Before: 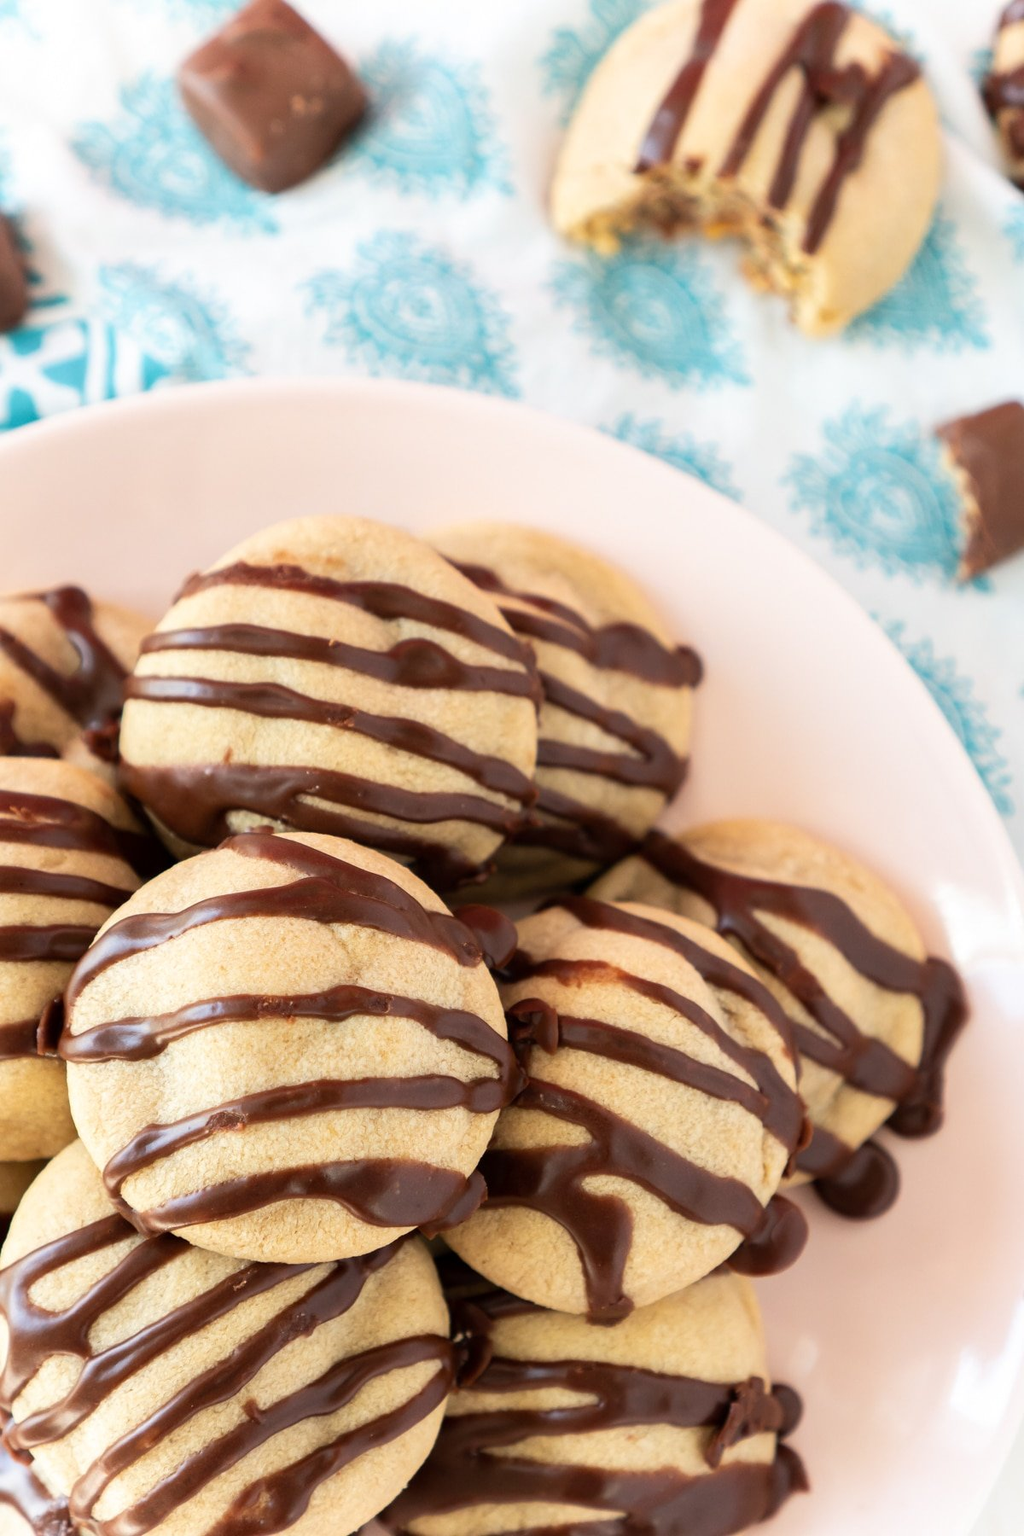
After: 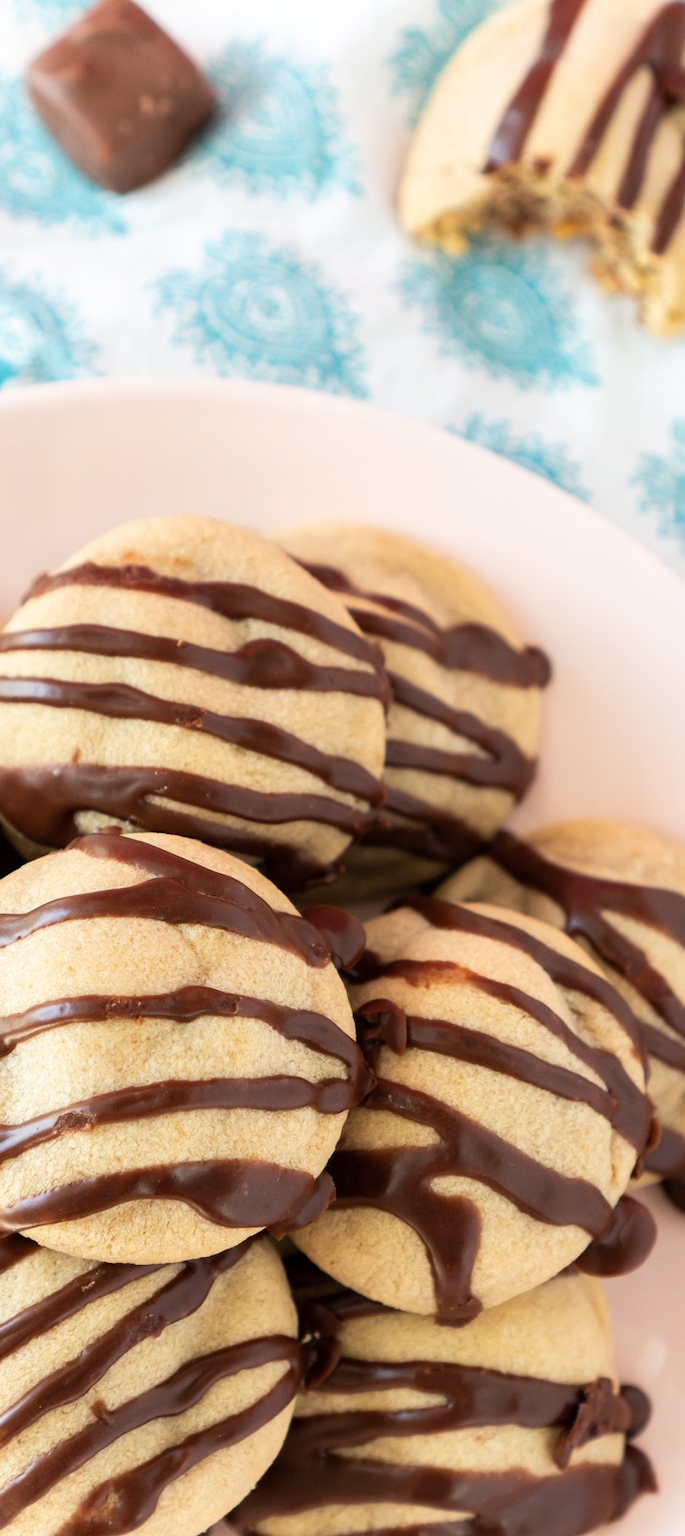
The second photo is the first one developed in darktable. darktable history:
crop and rotate: left 14.896%, right 18.118%
